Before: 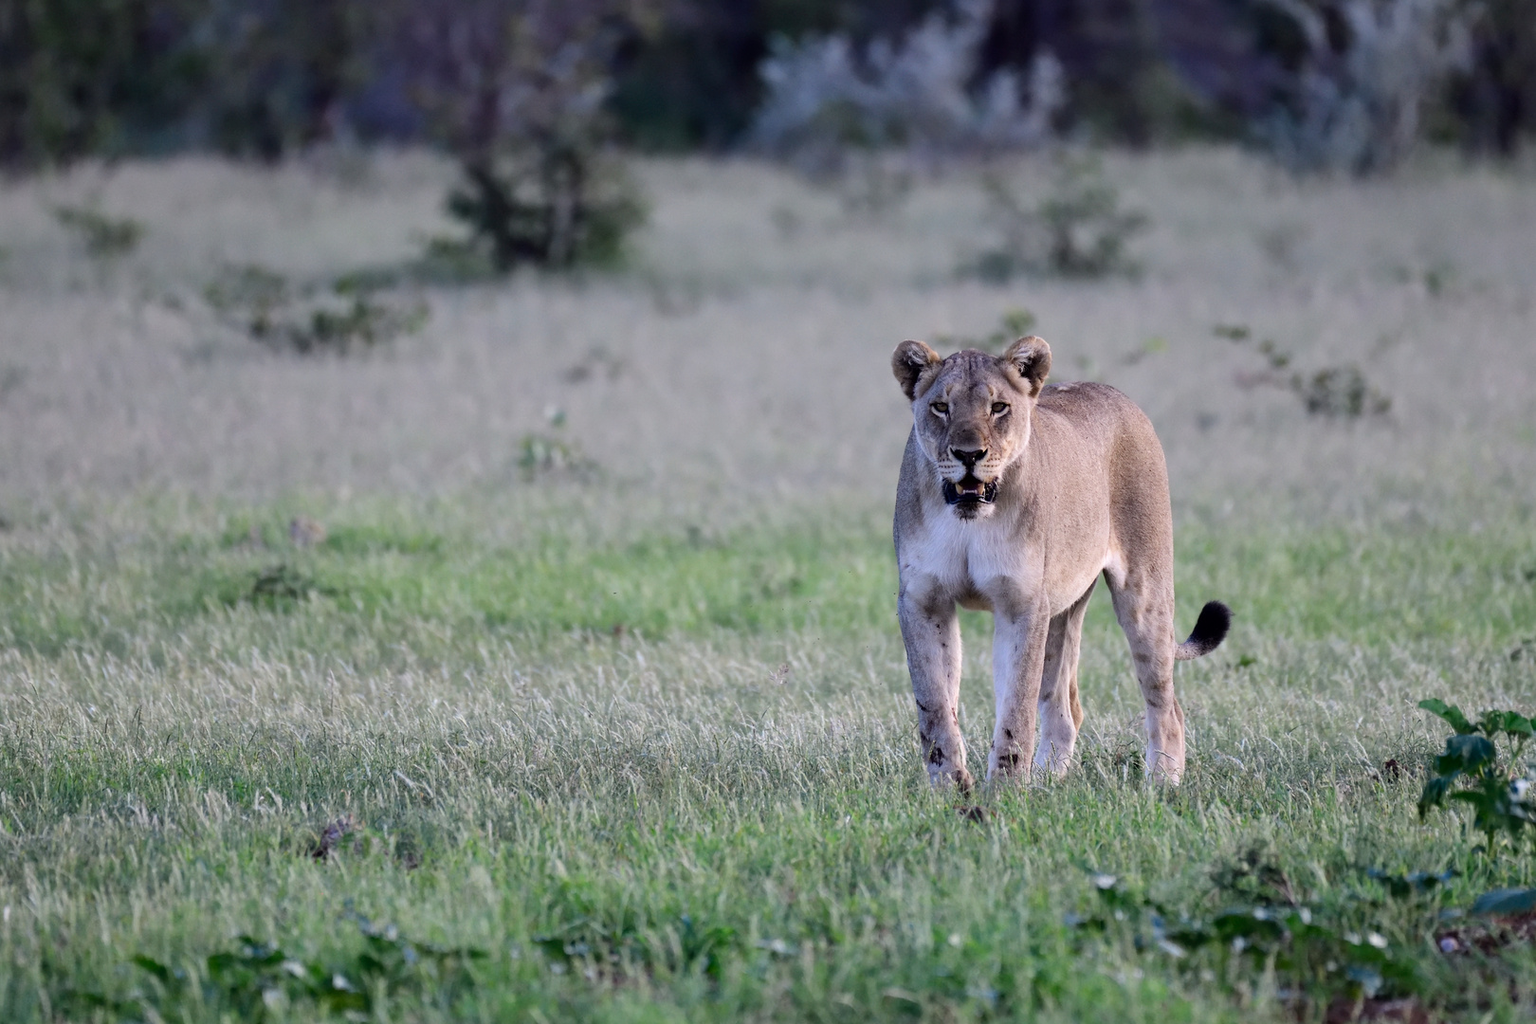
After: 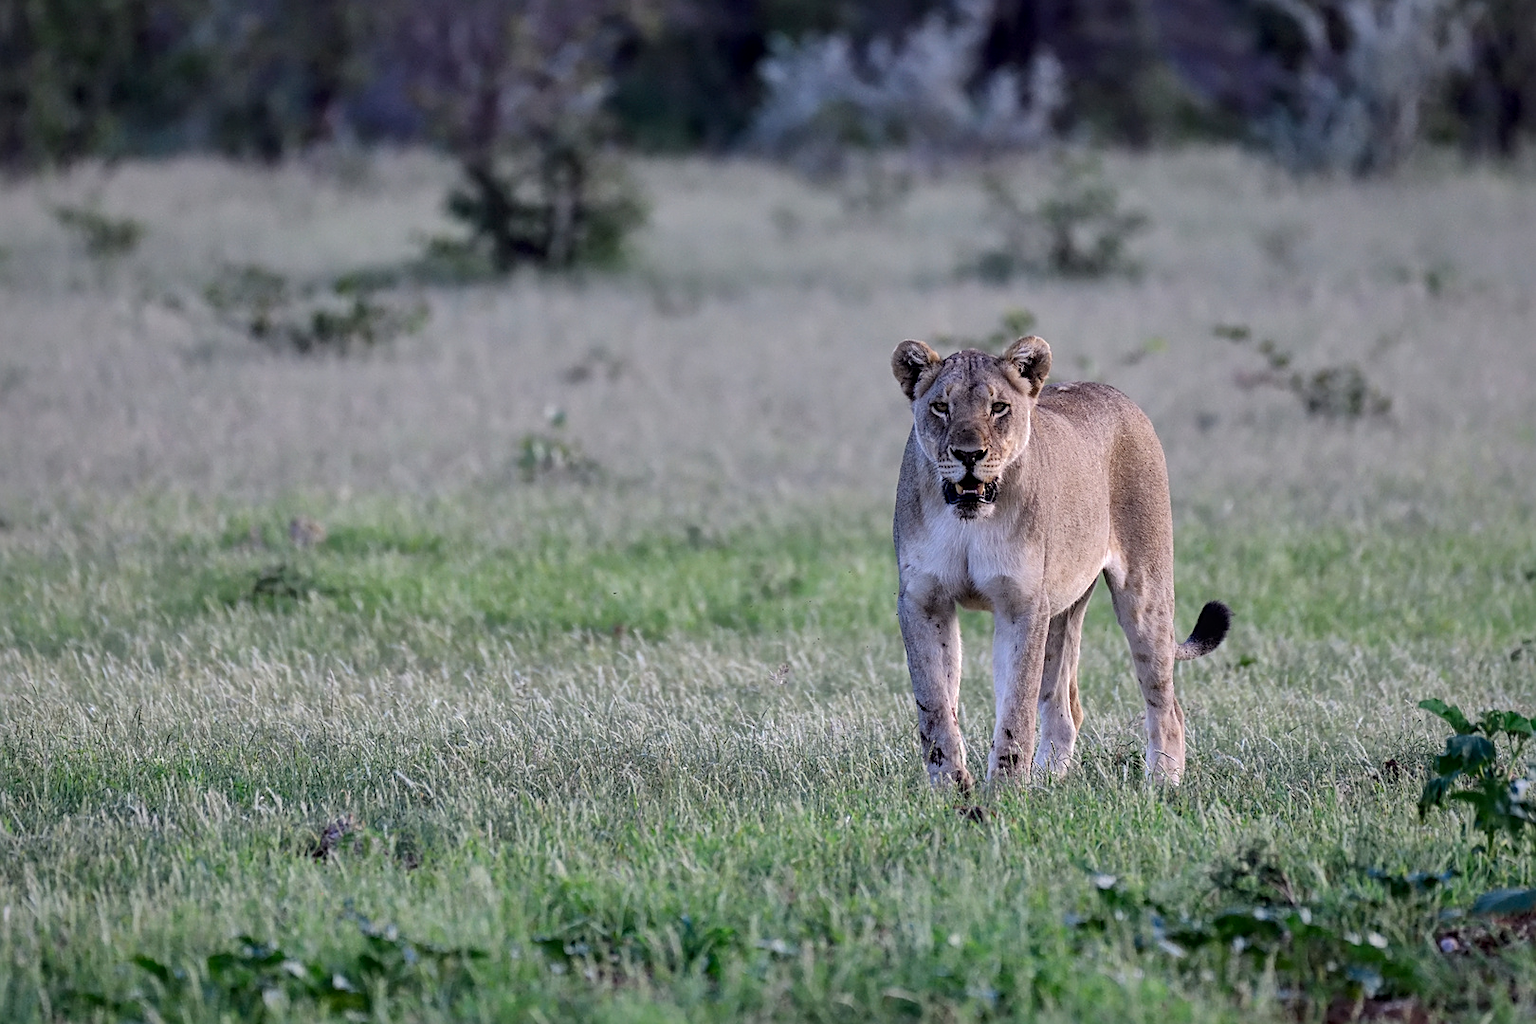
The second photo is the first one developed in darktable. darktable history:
shadows and highlights: shadows 25.33, highlights -71.01
local contrast: on, module defaults
sharpen: on, module defaults
